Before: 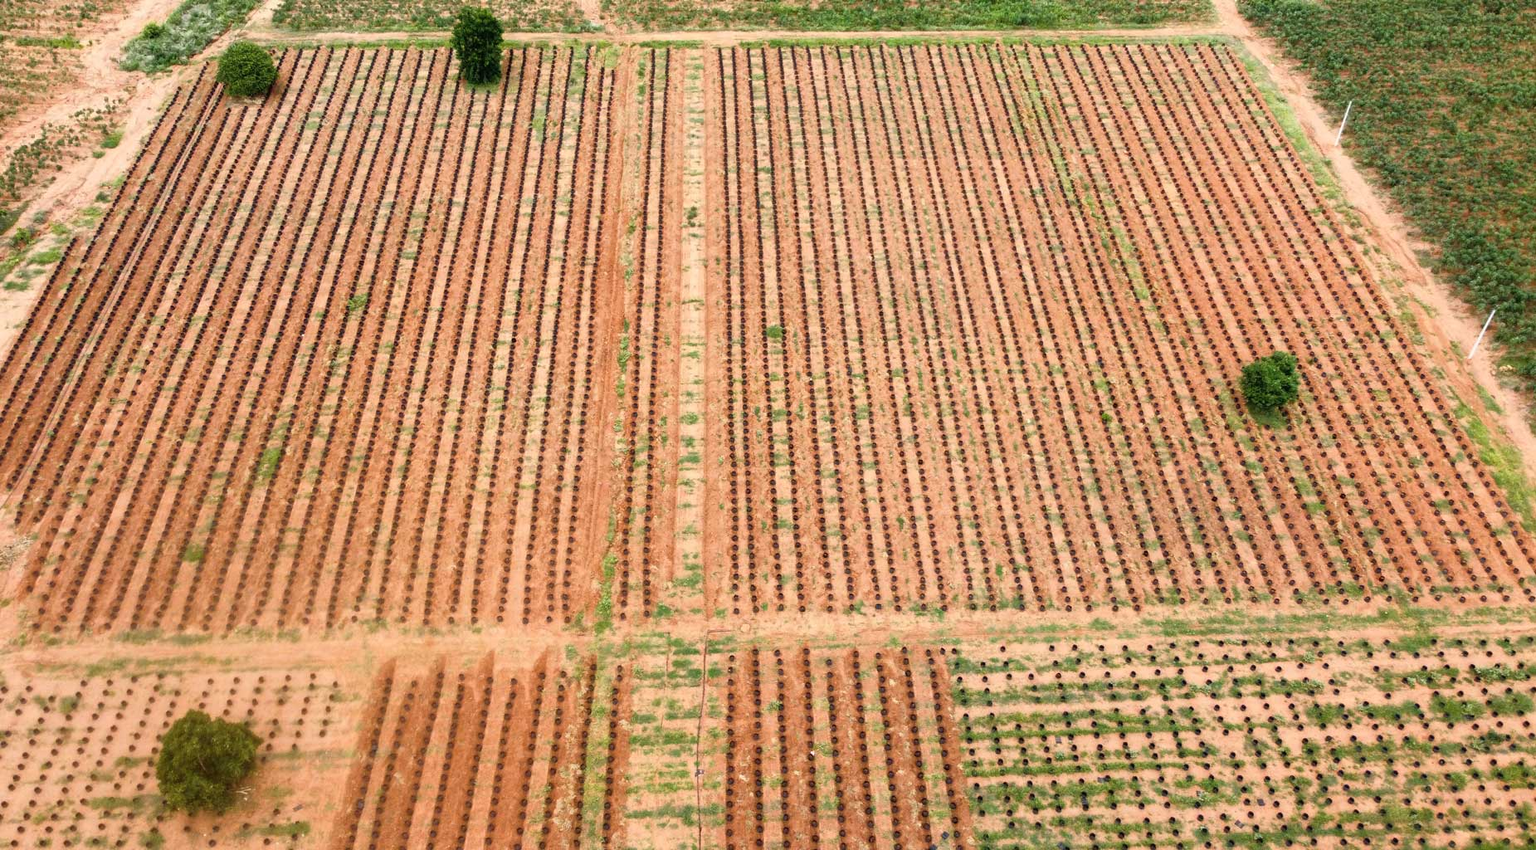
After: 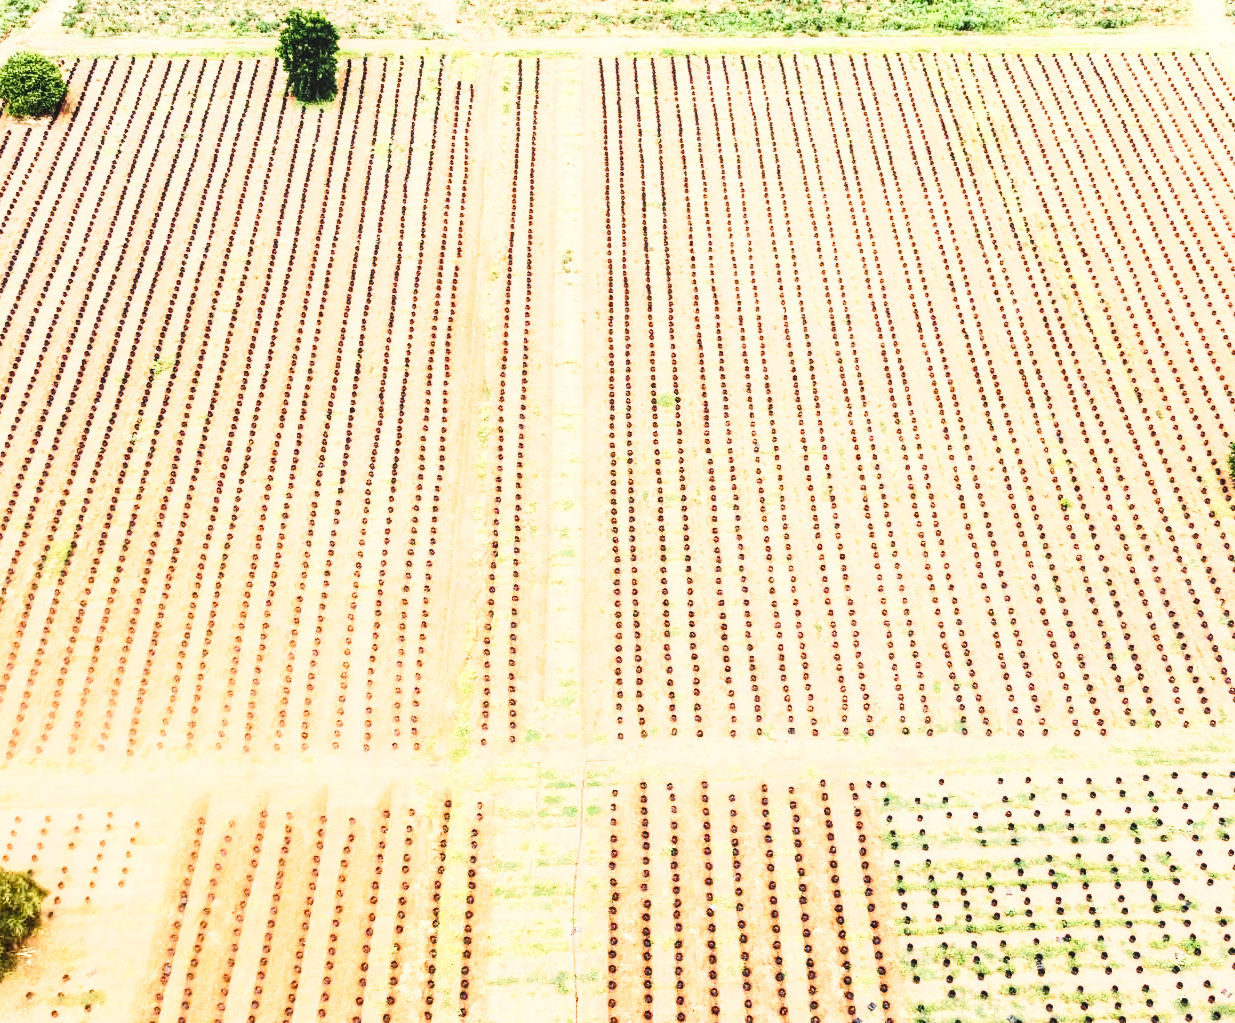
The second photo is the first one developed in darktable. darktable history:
contrast brightness saturation: brightness 0.116
tone curve: curves: ch0 [(0, 0.023) (0.103, 0.087) (0.277, 0.28) (0.46, 0.554) (0.569, 0.68) (0.735, 0.843) (0.994, 0.984)]; ch1 [(0, 0) (0.324, 0.285) (0.456, 0.438) (0.488, 0.497) (0.512, 0.503) (0.535, 0.535) (0.599, 0.606) (0.715, 0.738) (1, 1)]; ch2 [(0, 0) (0.369, 0.388) (0.449, 0.431) (0.478, 0.471) (0.502, 0.503) (0.55, 0.553) (0.603, 0.602) (0.656, 0.713) (1, 1)], preserve colors none
crop and rotate: left 14.453%, right 18.824%
local contrast: on, module defaults
tone equalizer: -8 EV -0.736 EV, -7 EV -0.697 EV, -6 EV -0.623 EV, -5 EV -0.42 EV, -3 EV 0.405 EV, -2 EV 0.6 EV, -1 EV 0.695 EV, +0 EV 0.738 EV, edges refinement/feathering 500, mask exposure compensation -1.57 EV, preserve details no
shadows and highlights: shadows -0.823, highlights 40.68
base curve: curves: ch0 [(0, 0) (0.028, 0.03) (0.121, 0.232) (0.46, 0.748) (0.859, 0.968) (1, 1)]
